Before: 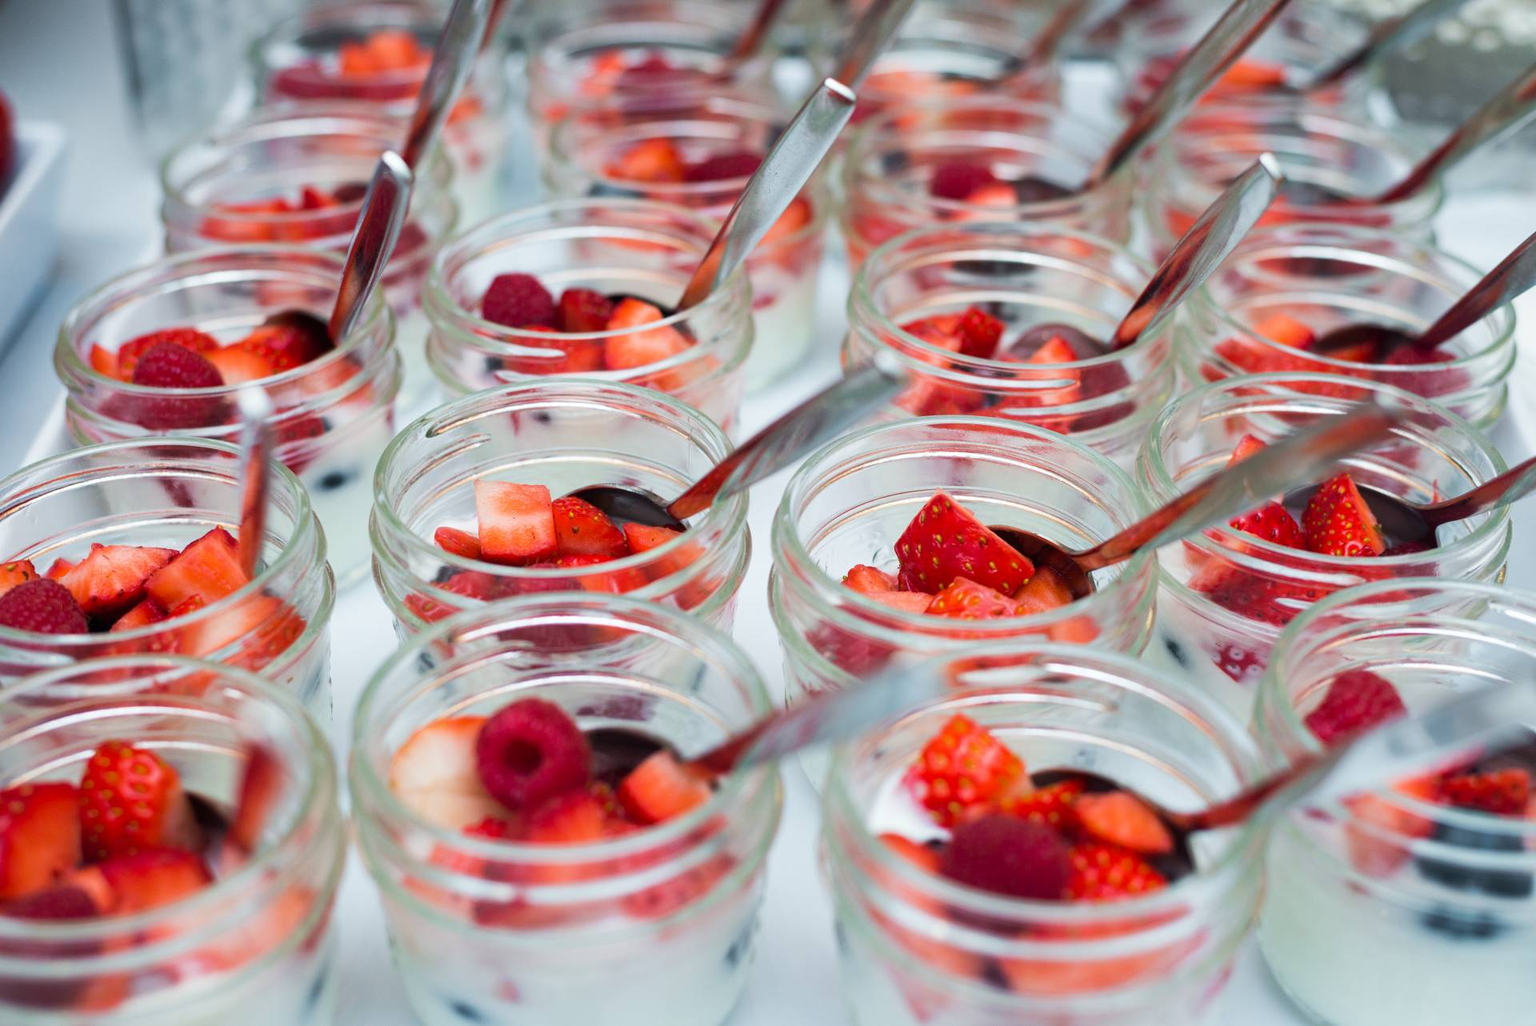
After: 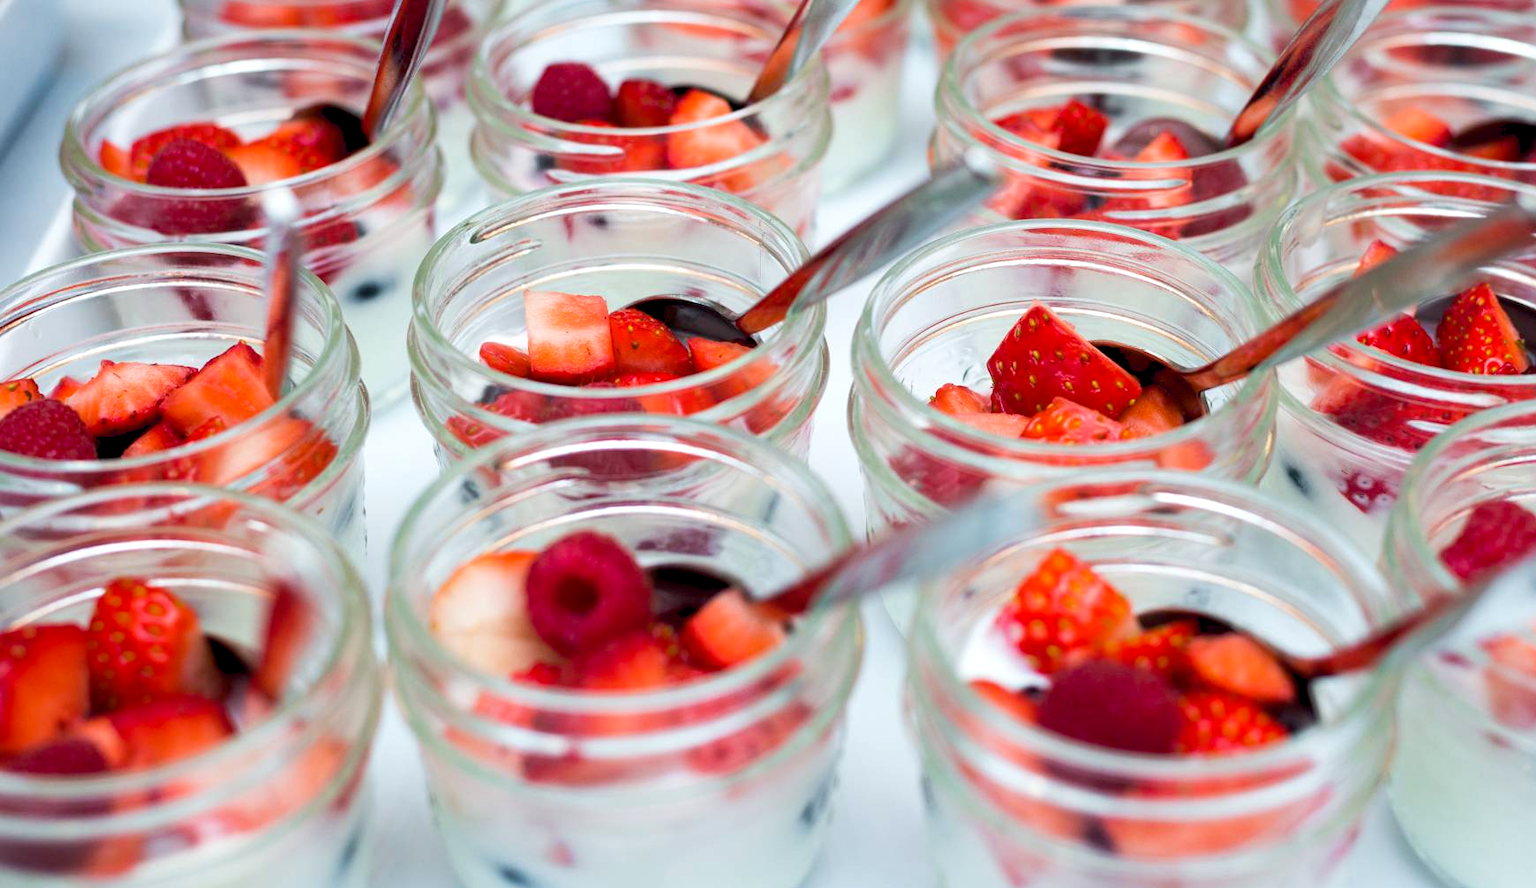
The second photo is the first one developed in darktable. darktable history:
crop: top 21.2%, right 9.372%, bottom 0.216%
color balance rgb: global offset › luminance -0.872%, perceptual saturation grading › global saturation 0.274%, global vibrance 6.853%, saturation formula JzAzBz (2021)
exposure: exposure 0.208 EV, compensate exposure bias true, compensate highlight preservation false
